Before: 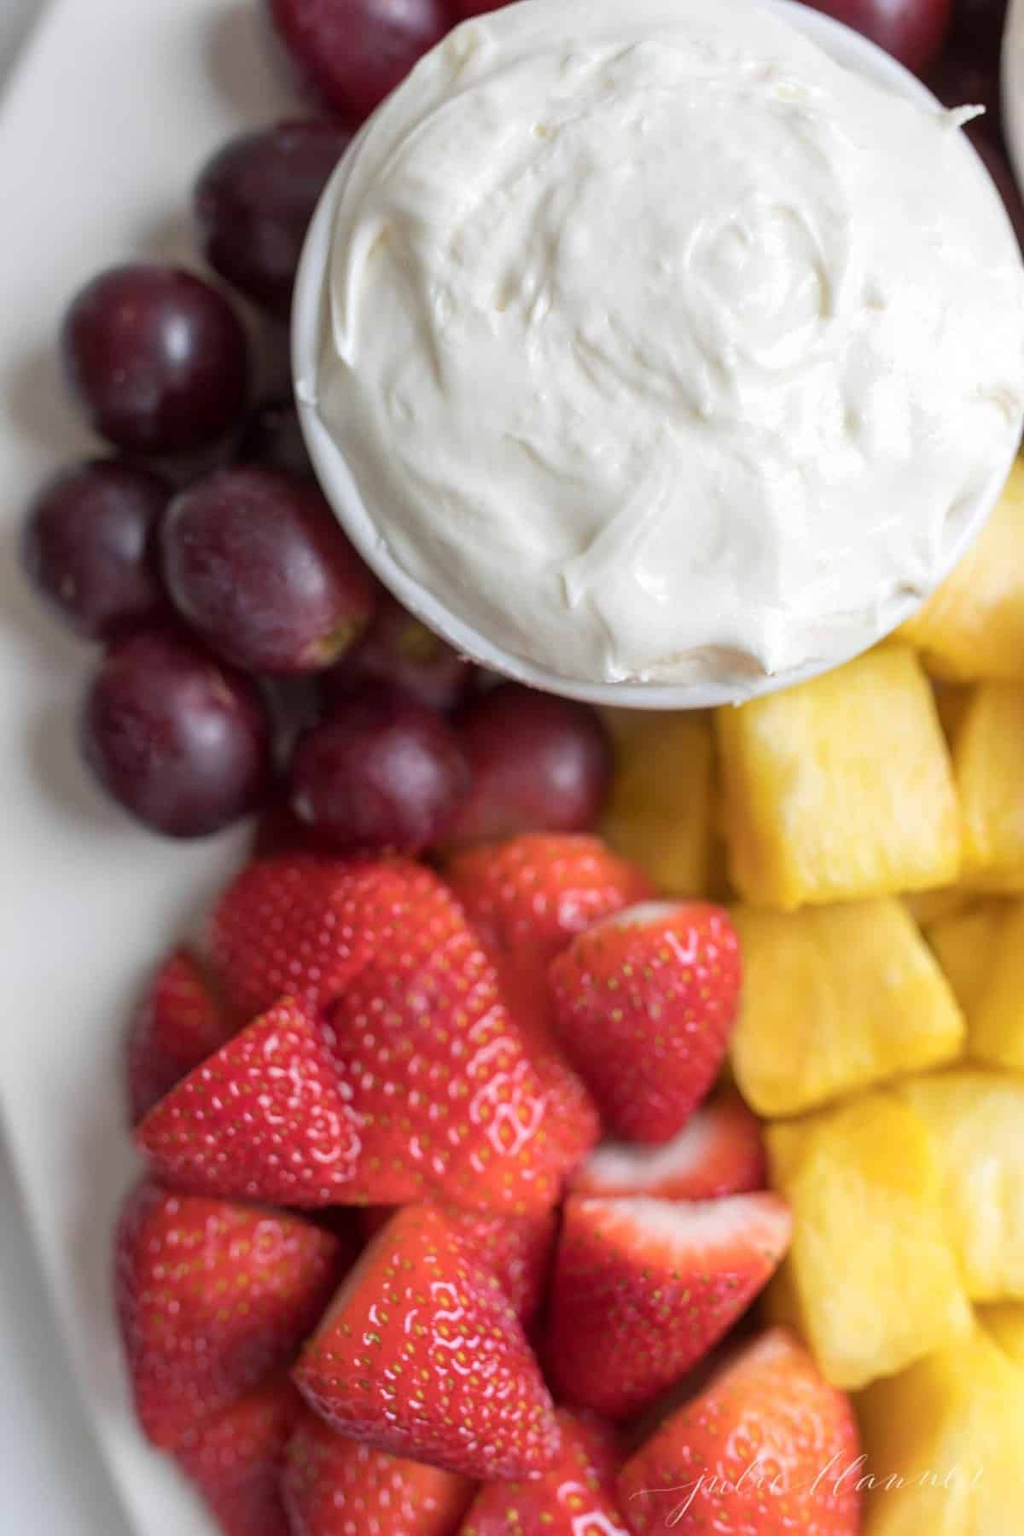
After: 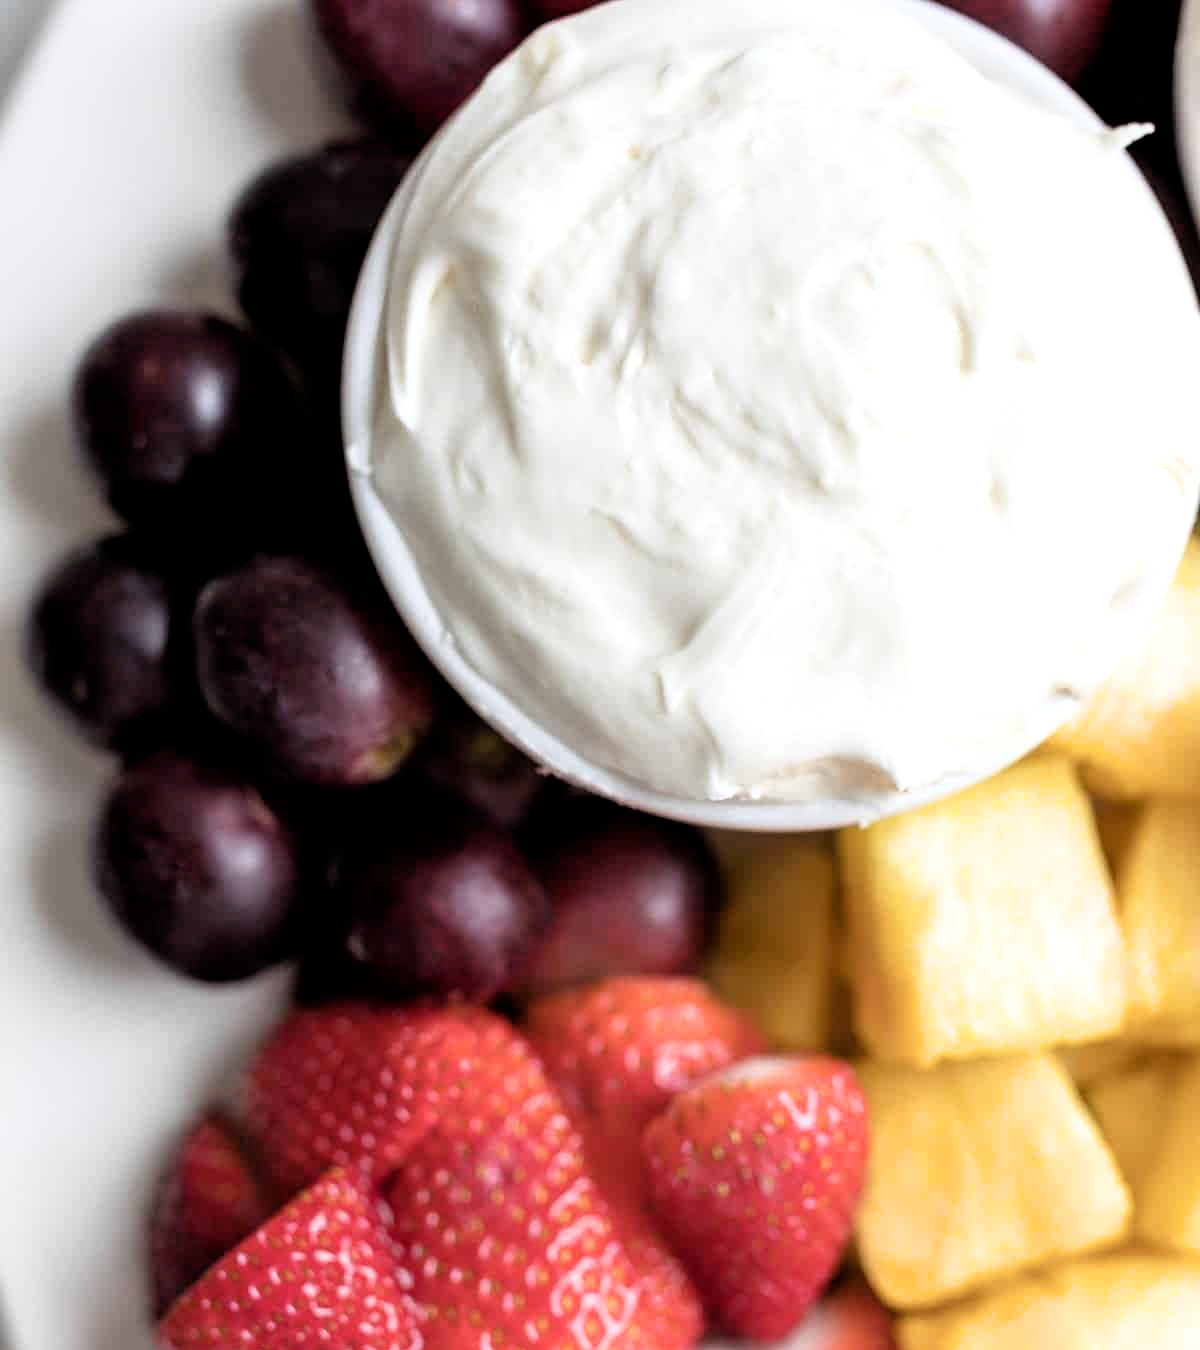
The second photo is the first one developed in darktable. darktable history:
crop: bottom 24.979%
filmic rgb: black relative exposure -3.66 EV, white relative exposure 2.44 EV, hardness 3.29, color science v6 (2022)
levels: levels [0, 0.492, 0.984]
